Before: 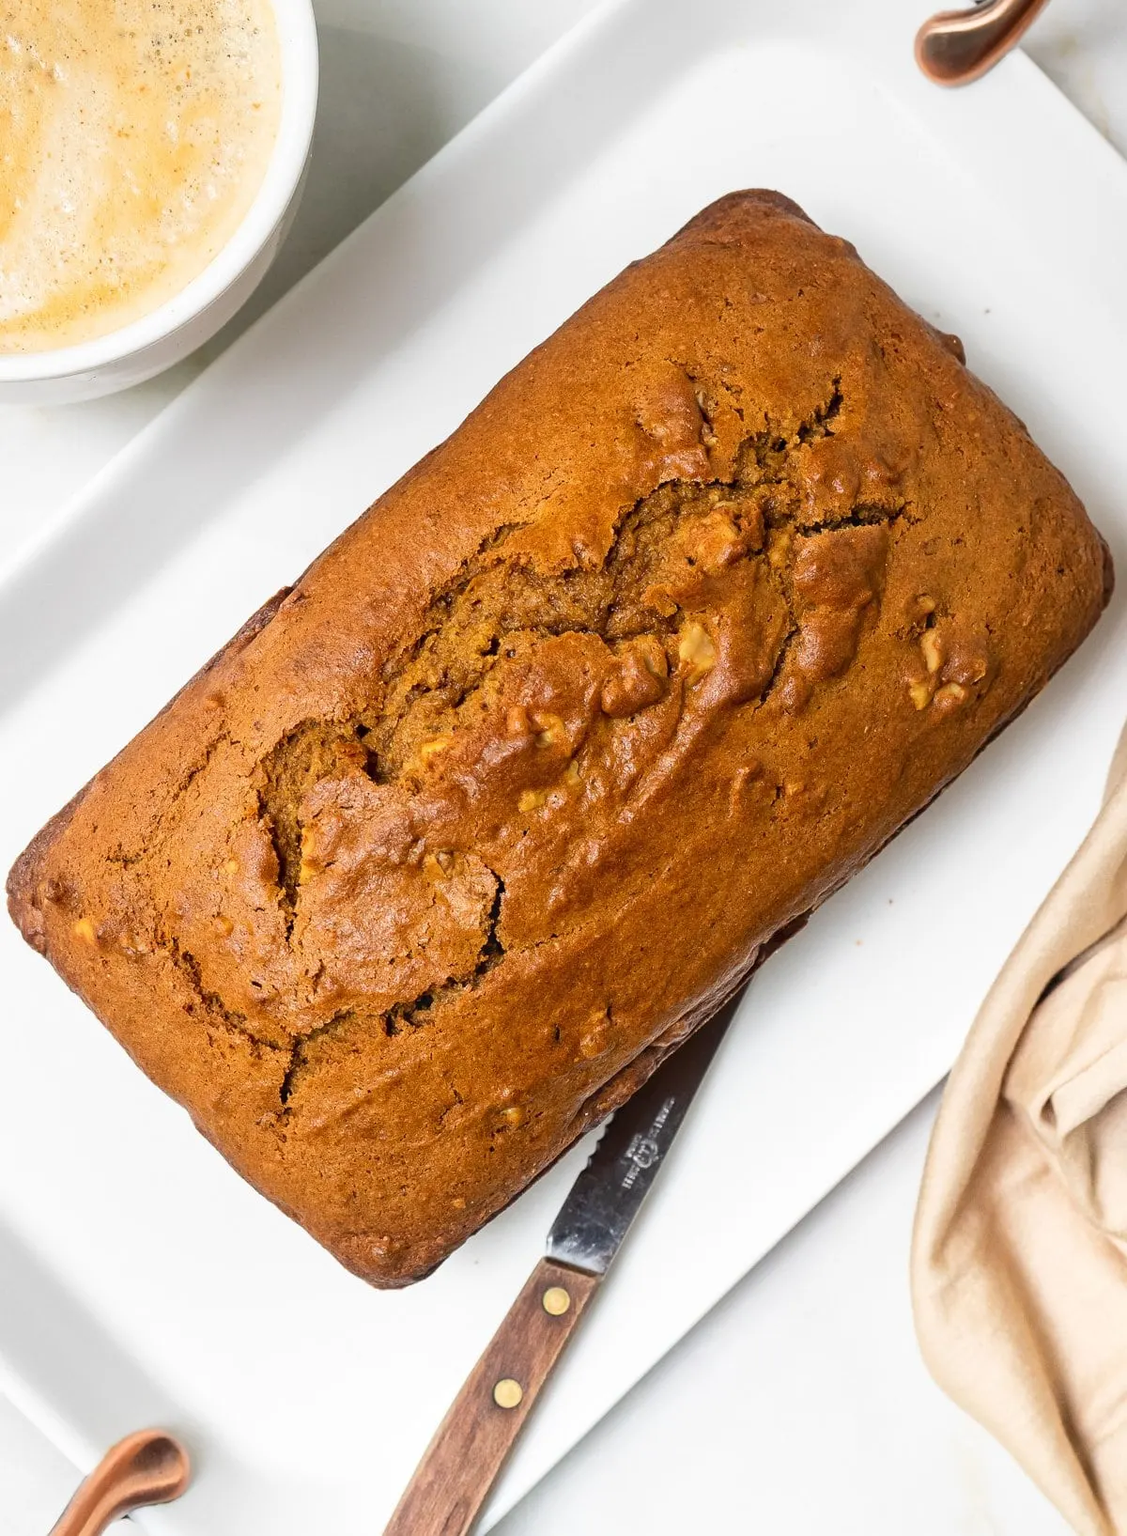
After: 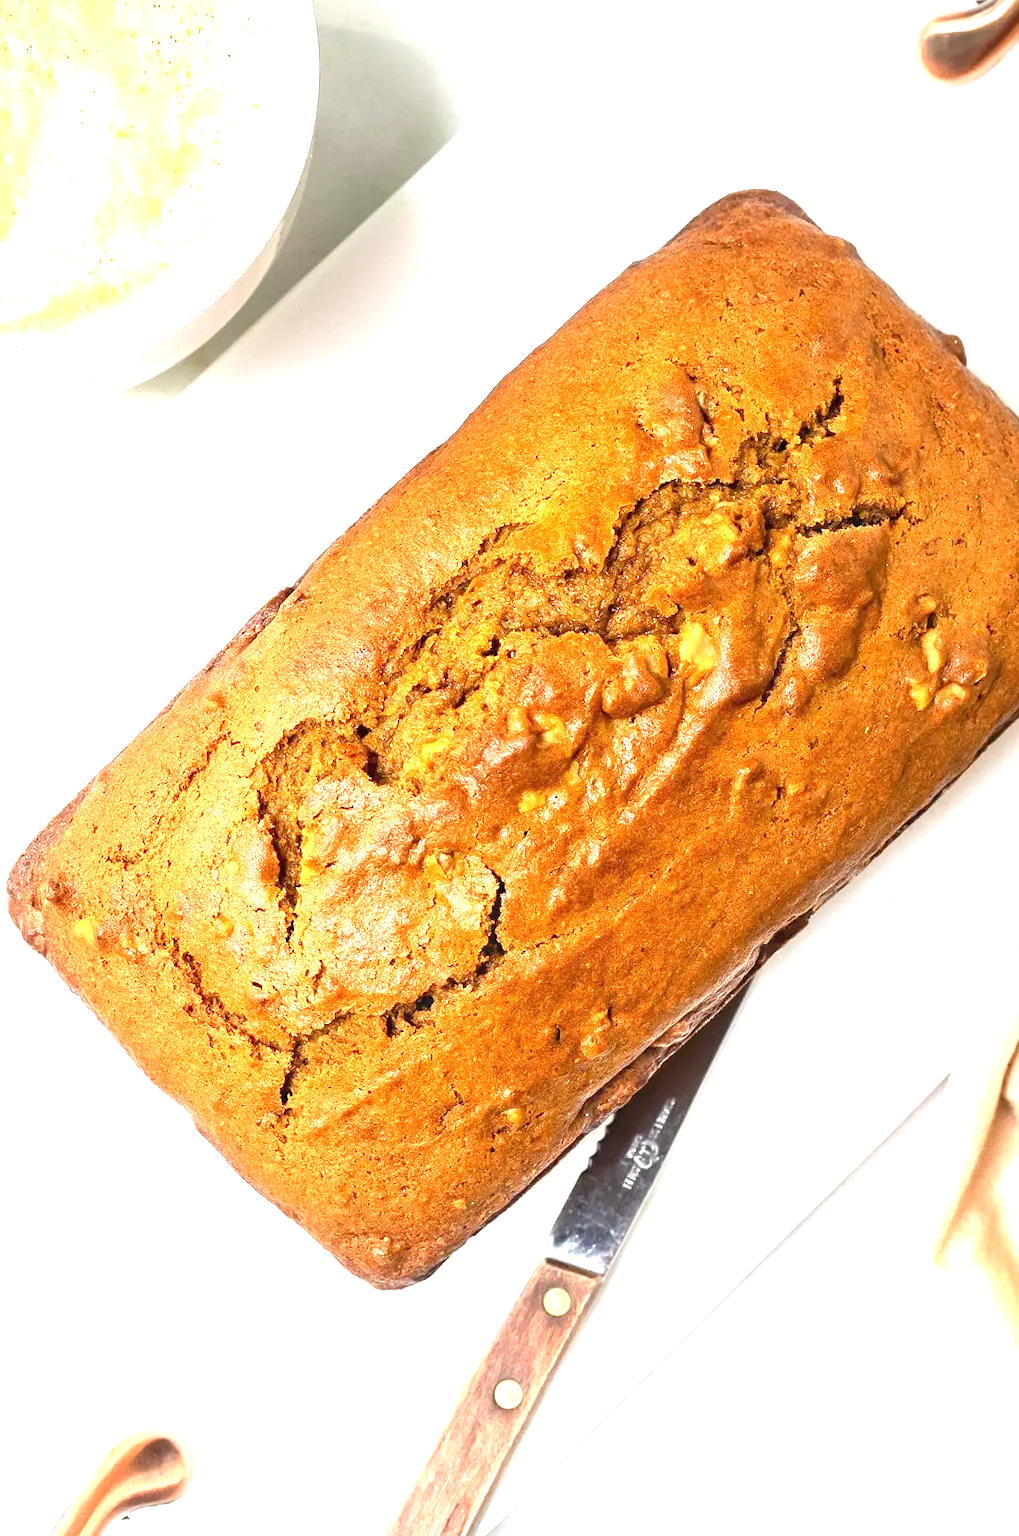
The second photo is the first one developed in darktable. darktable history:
exposure: black level correction 0, exposure 1.379 EV, compensate exposure bias true, compensate highlight preservation false
white balance: emerald 1
crop: right 9.509%, bottom 0.031%
